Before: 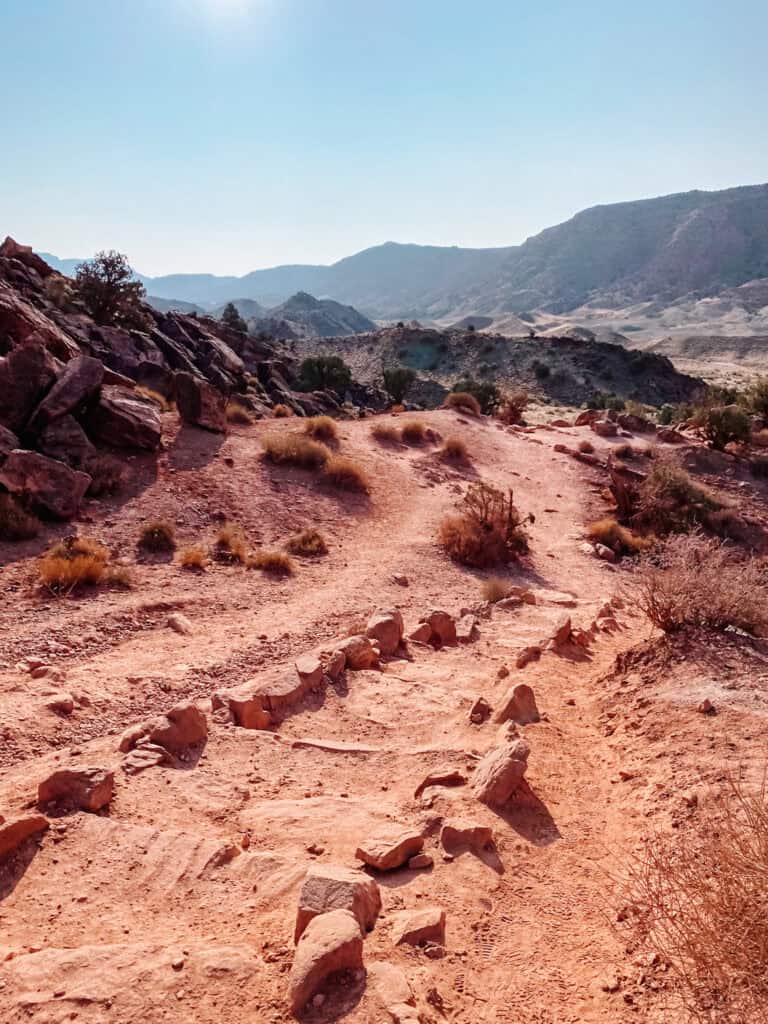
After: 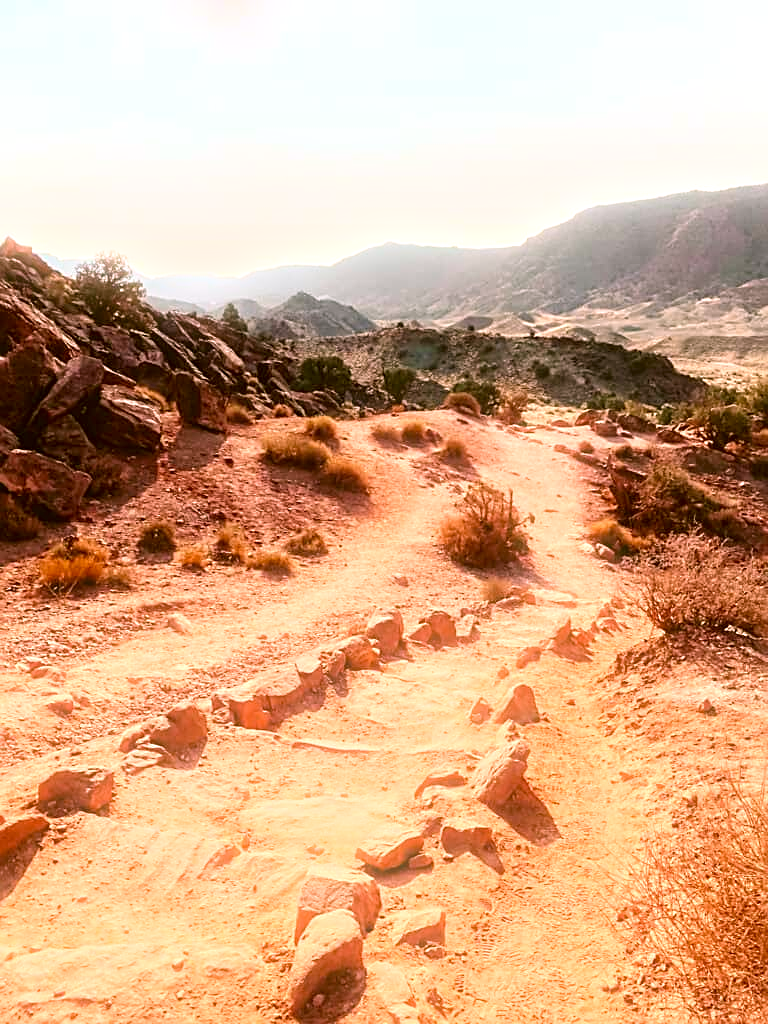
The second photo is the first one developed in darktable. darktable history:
exposure: exposure 0.64 EV, compensate highlight preservation false
color correction: highlights a* 8.98, highlights b* 15.09, shadows a* -0.49, shadows b* 26.52
sharpen: on, module defaults
bloom: size 5%, threshold 95%, strength 15%
